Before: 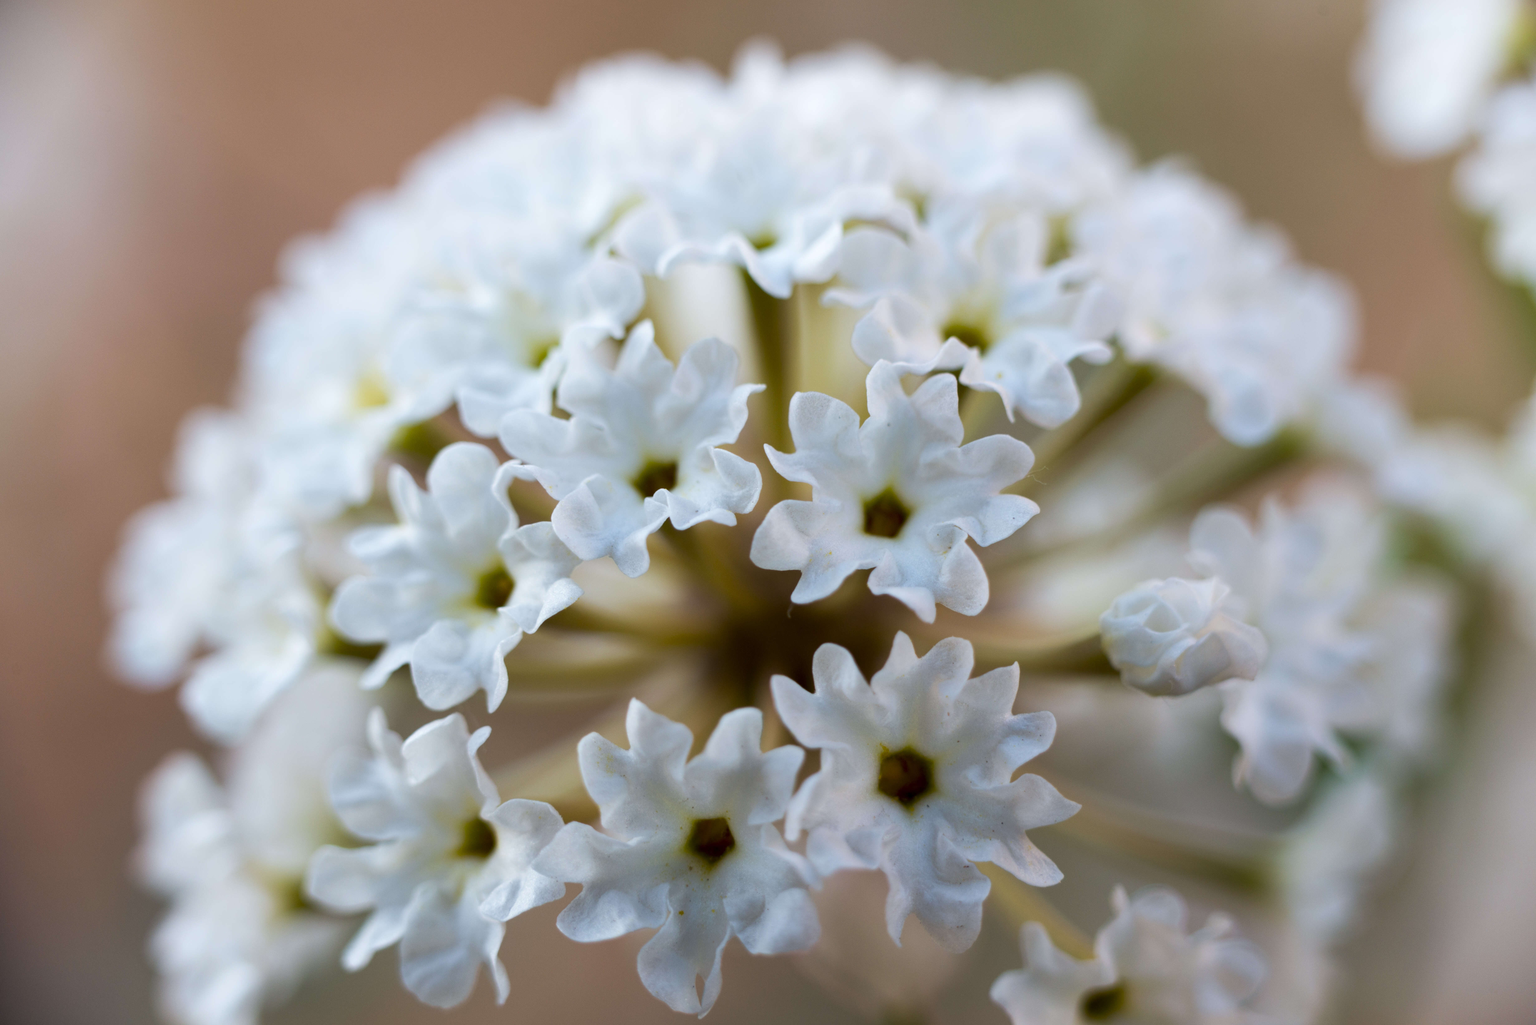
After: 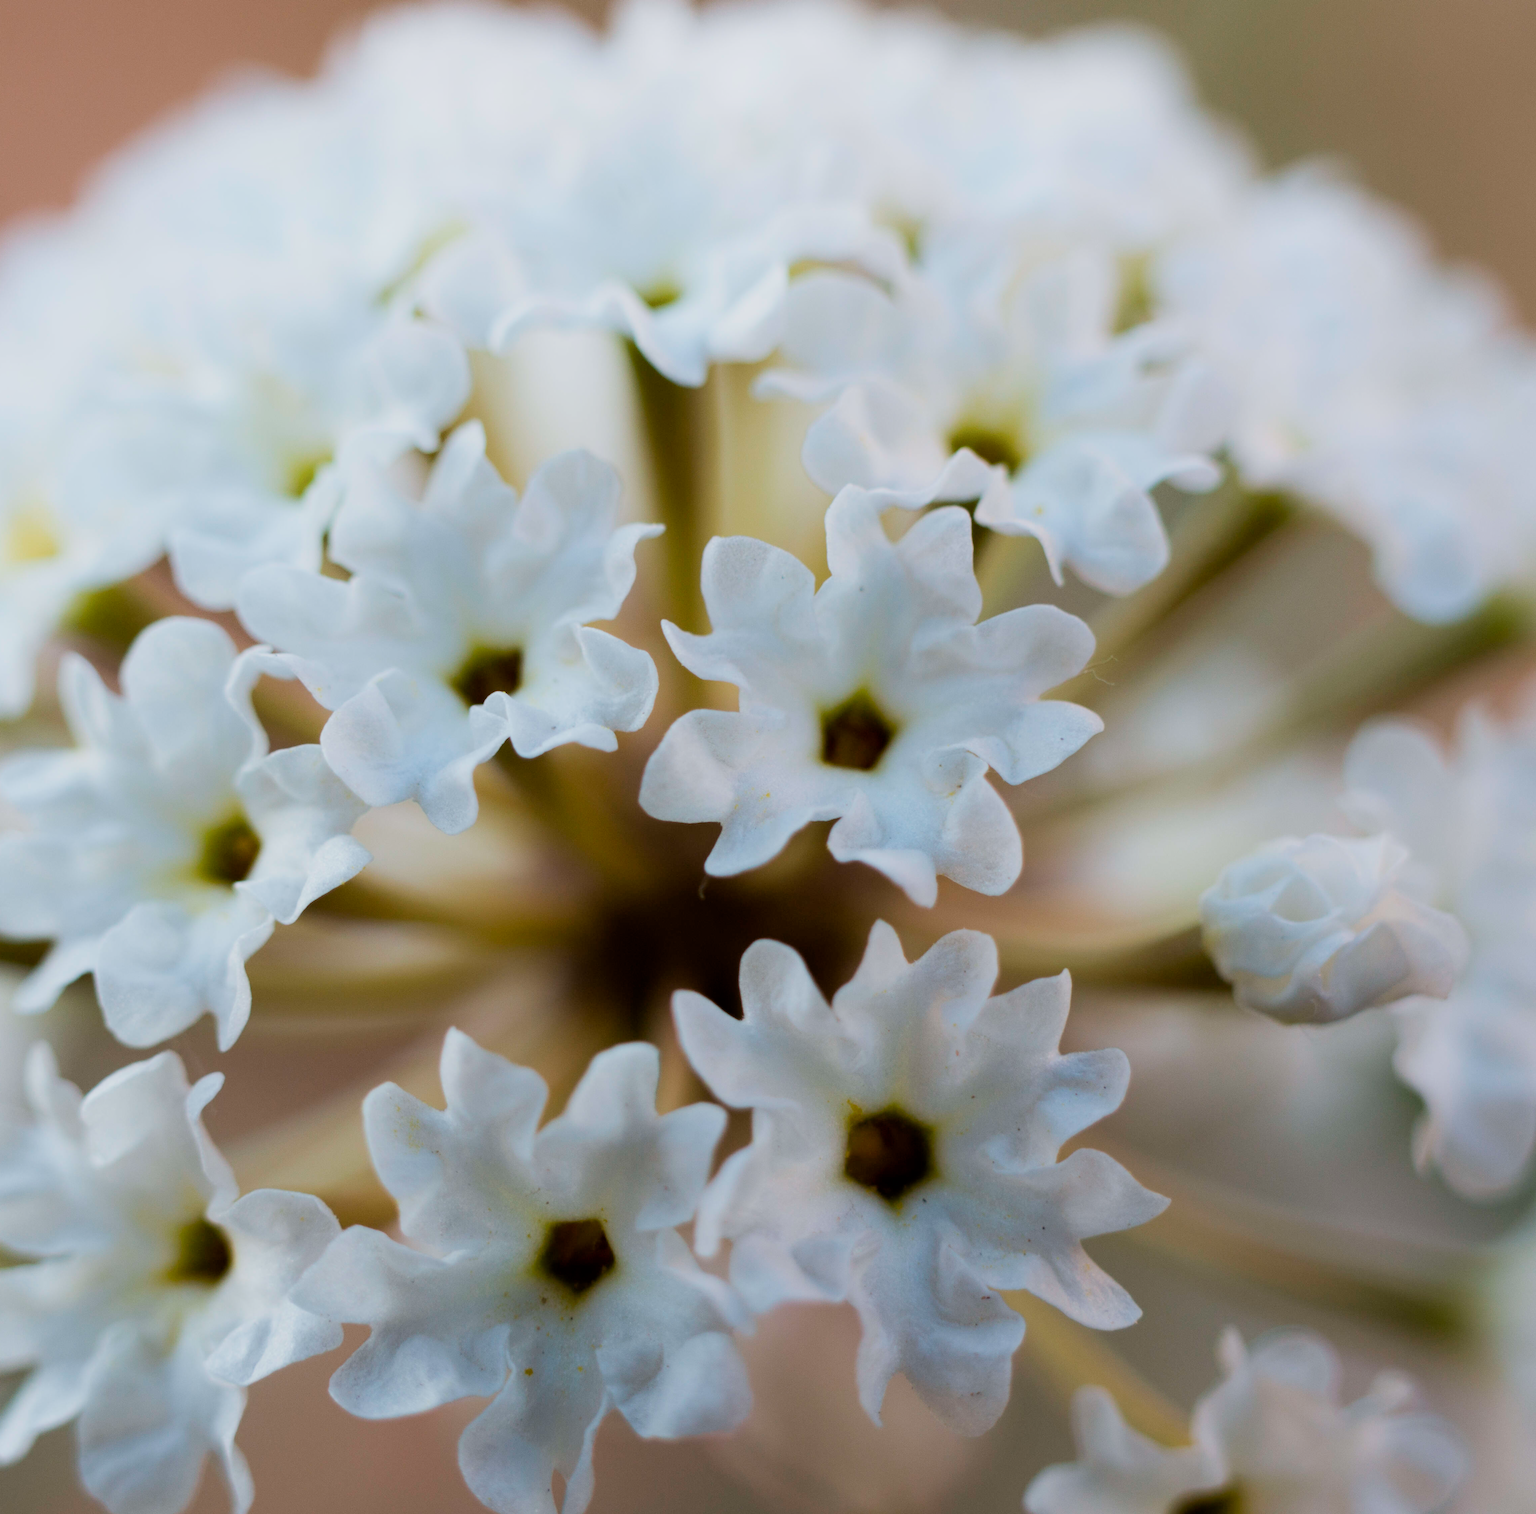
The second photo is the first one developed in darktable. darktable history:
shadows and highlights: shadows 0, highlights 40
crop and rotate: left 22.918%, top 5.629%, right 14.711%, bottom 2.247%
filmic rgb: white relative exposure 3.8 EV, hardness 4.35
